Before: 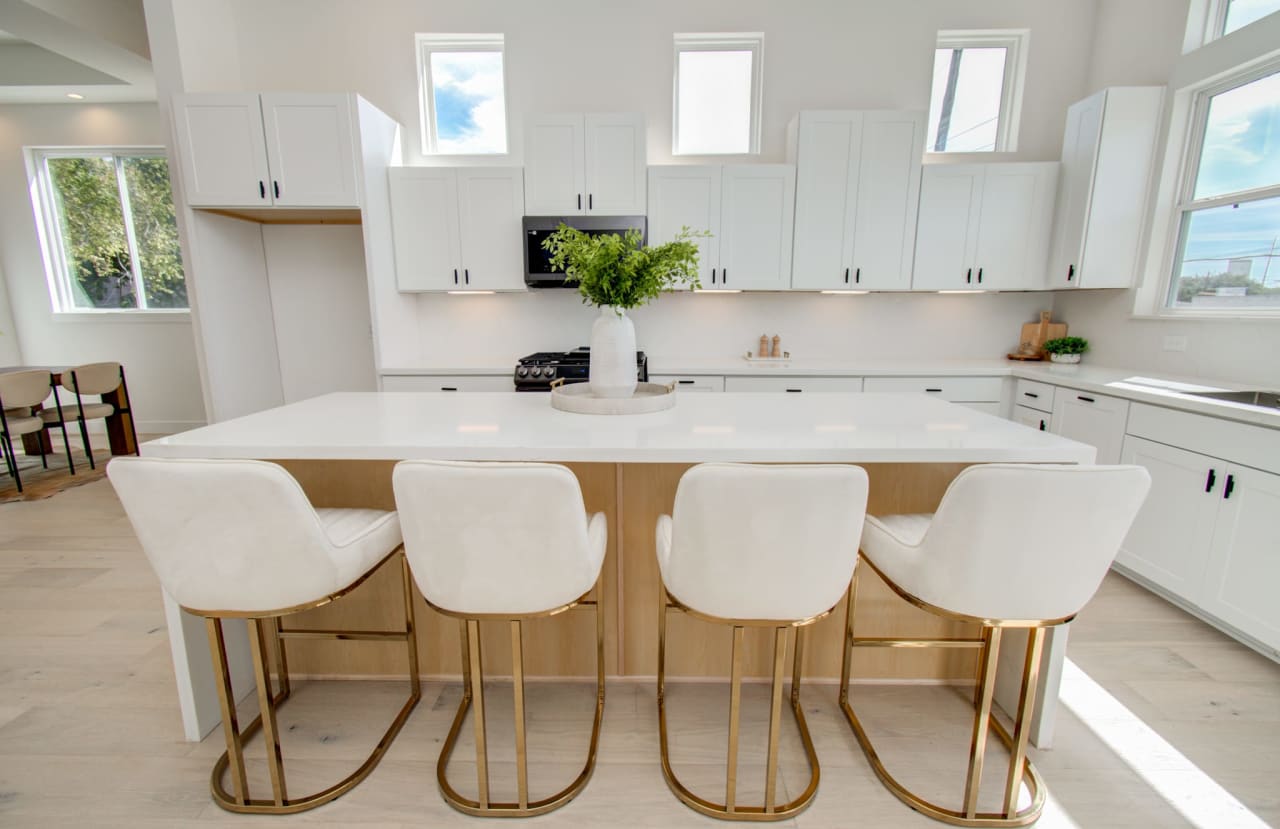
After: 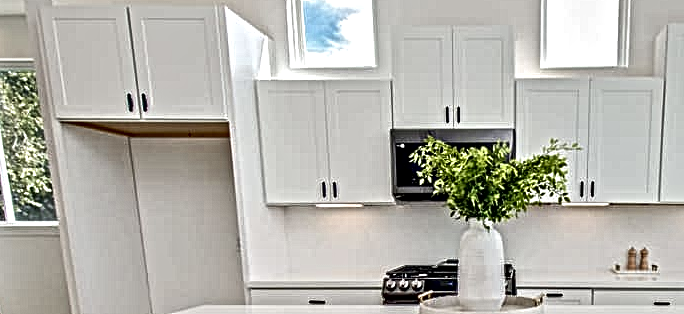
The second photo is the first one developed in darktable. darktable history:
contrast equalizer: y [[0.406, 0.494, 0.589, 0.753, 0.877, 0.999], [0.5 ×6], [0.5 ×6], [0 ×6], [0 ×6]]
crop: left 10.369%, top 10.517%, right 36.177%, bottom 51.568%
local contrast: mode bilateral grid, contrast 49, coarseness 49, detail 150%, midtone range 0.2
